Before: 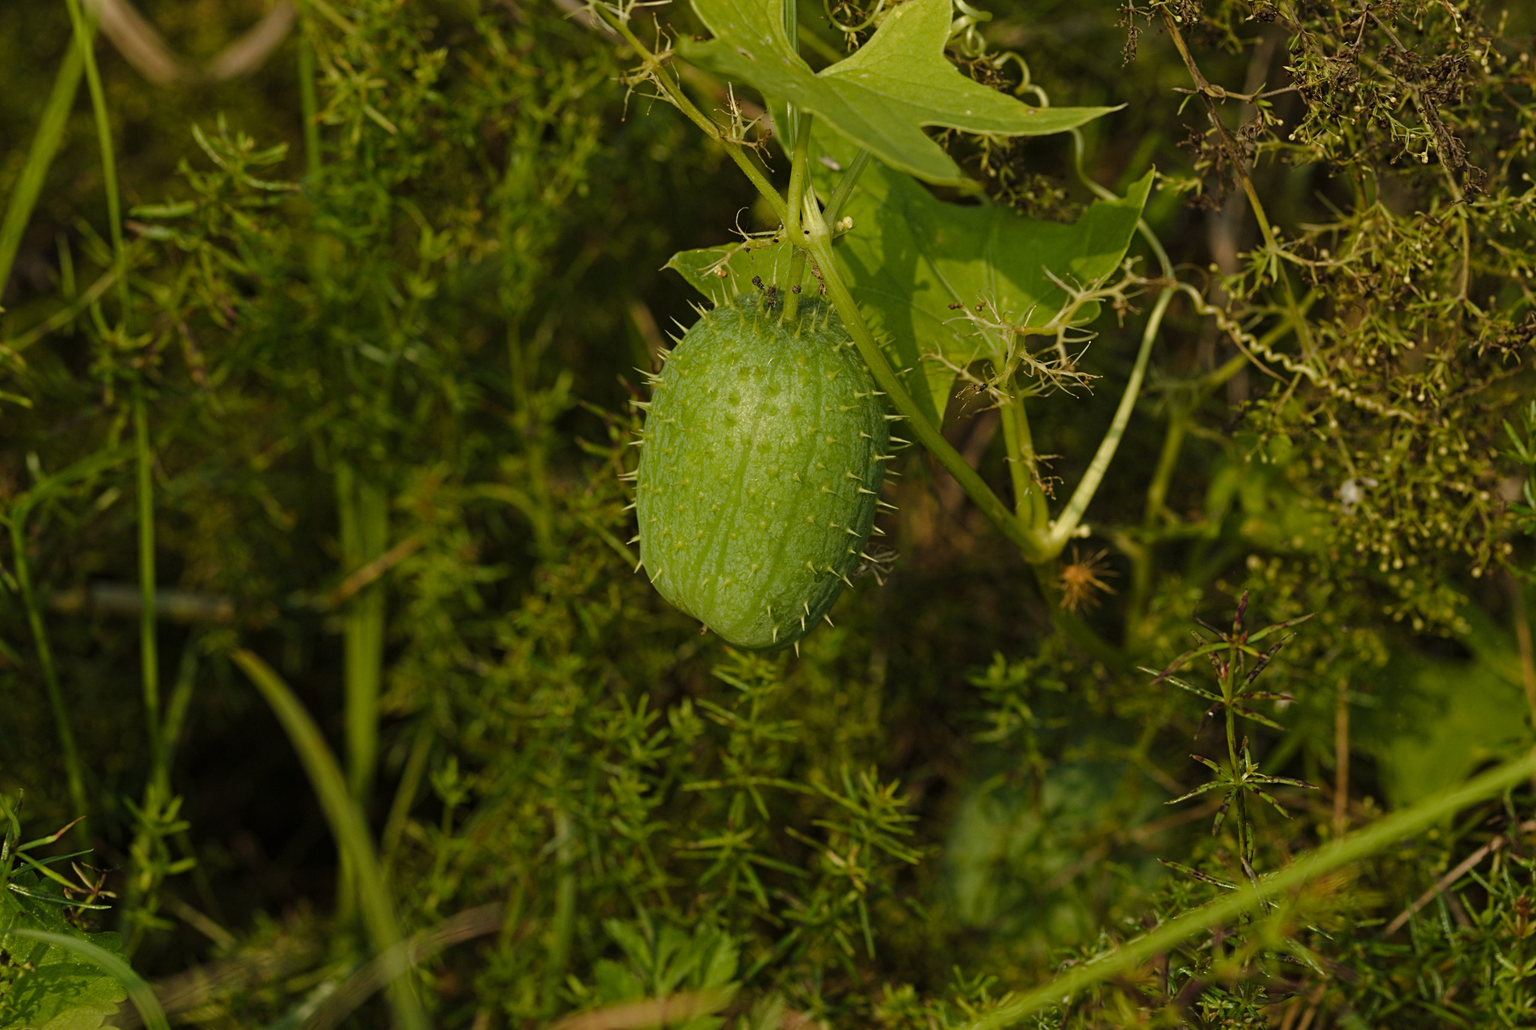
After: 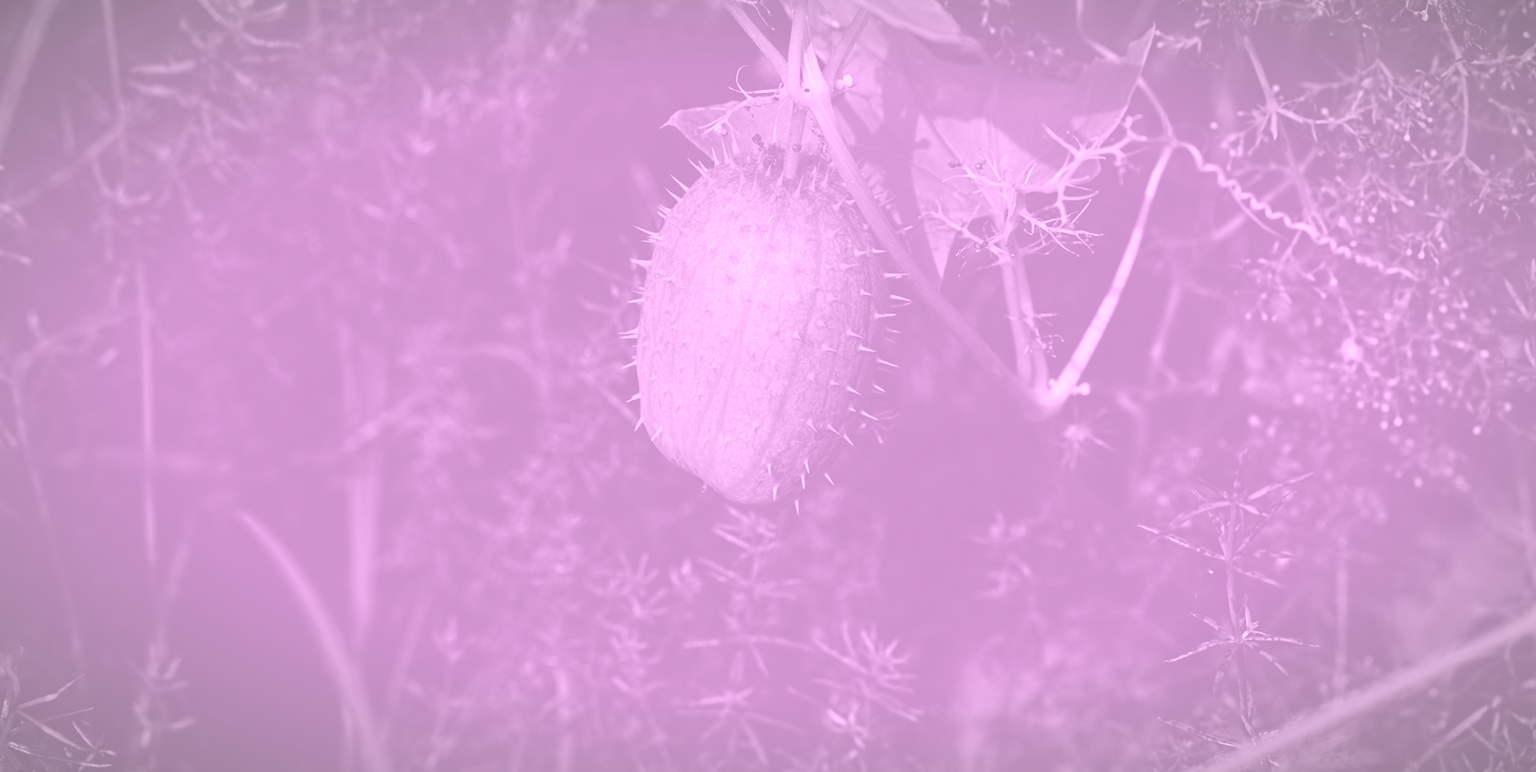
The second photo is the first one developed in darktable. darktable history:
crop: top 13.819%, bottom 11.169%
tone equalizer: -8 EV -0.417 EV, -7 EV -0.389 EV, -6 EV -0.333 EV, -5 EV -0.222 EV, -3 EV 0.222 EV, -2 EV 0.333 EV, -1 EV 0.389 EV, +0 EV 0.417 EV, edges refinement/feathering 500, mask exposure compensation -1.57 EV, preserve details no
color balance: lift [1, 0.998, 1.001, 1.002], gamma [1, 1.02, 1, 0.98], gain [1, 1.02, 1.003, 0.98]
colorize: hue 331.2°, saturation 75%, source mix 30.28%, lightness 70.52%, version 1
contrast brightness saturation: contrast 0.22, brightness -0.19, saturation 0.24
color zones: curves: ch1 [(0, 0.469) (0.001, 0.469) (0.12, 0.446) (0.248, 0.469) (0.5, 0.5) (0.748, 0.5) (0.999, 0.469) (1, 0.469)]
vignetting: fall-off radius 60%, automatic ratio true
